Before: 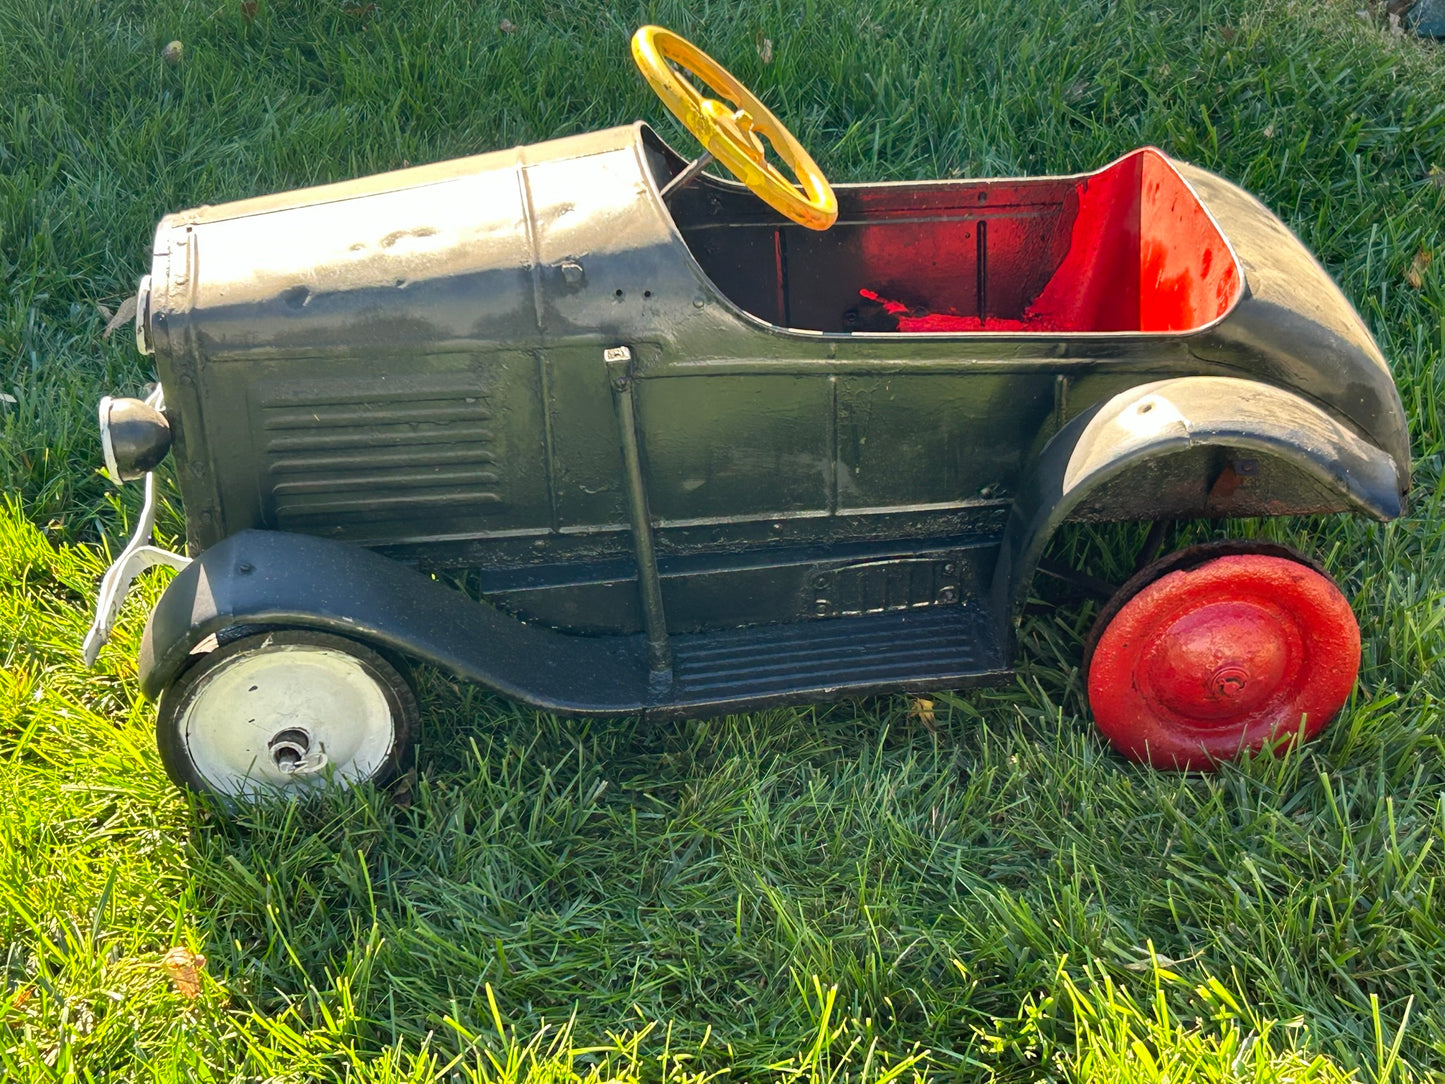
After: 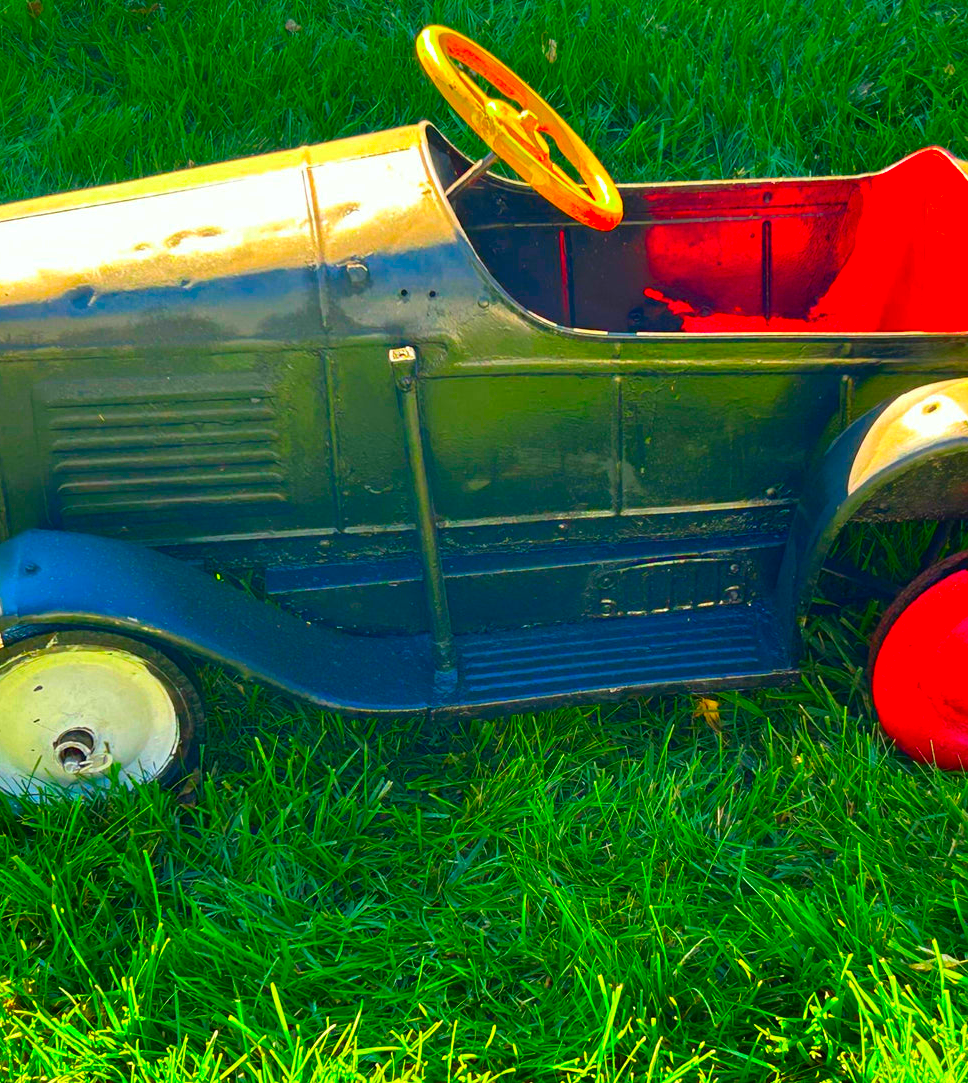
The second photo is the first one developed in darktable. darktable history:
color correction: highlights b* -0.002, saturation 2.97
crop and rotate: left 14.895%, right 18.082%
